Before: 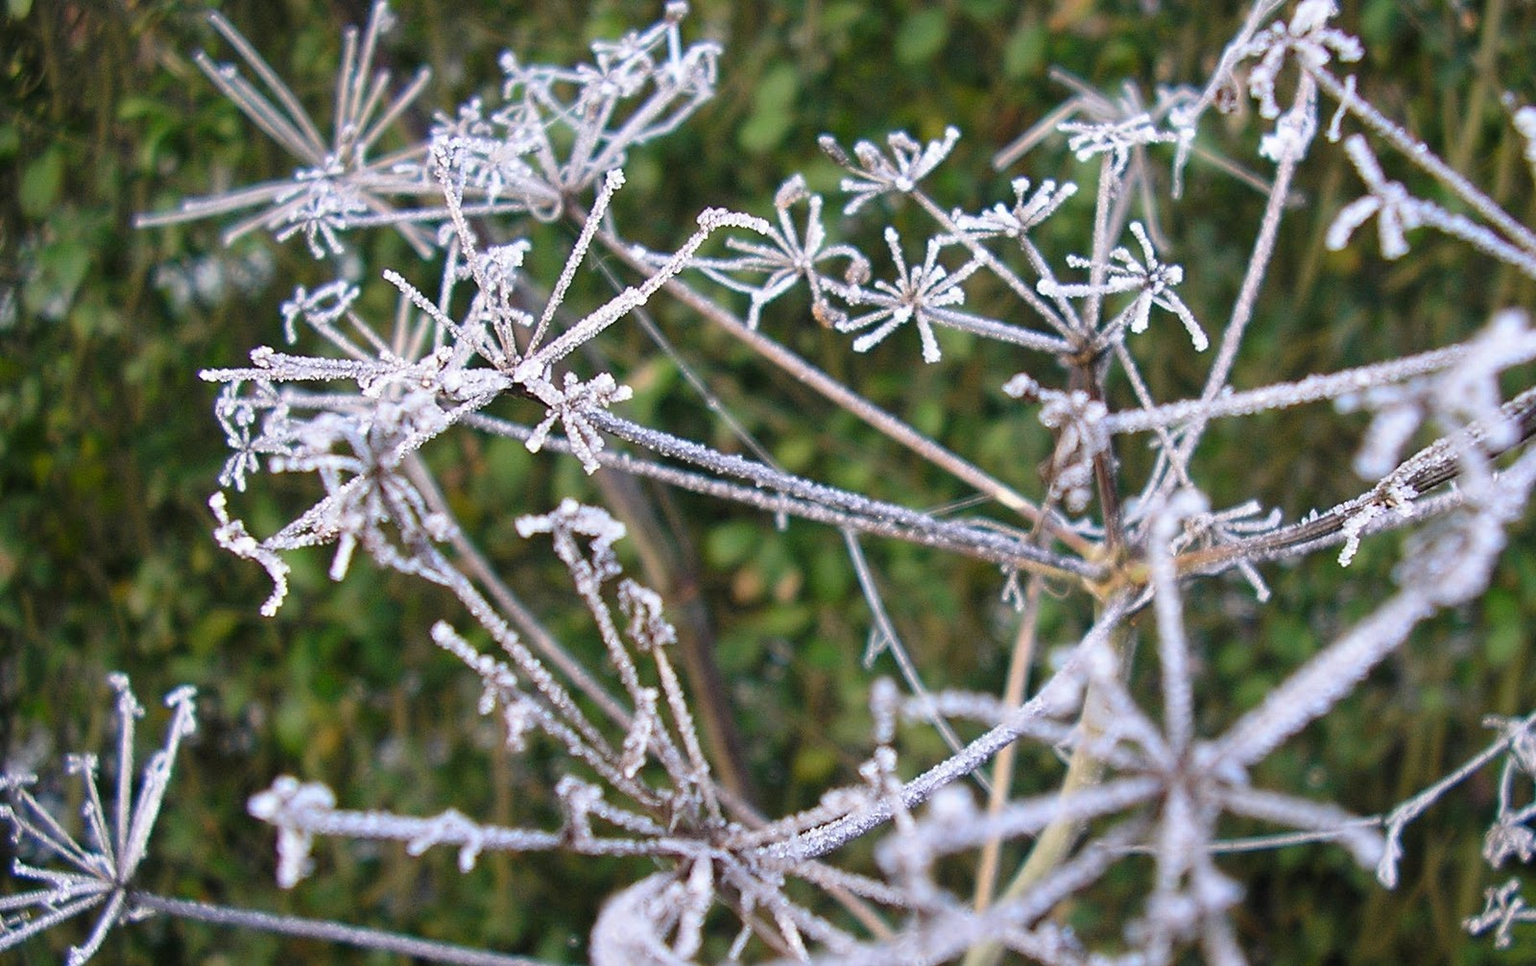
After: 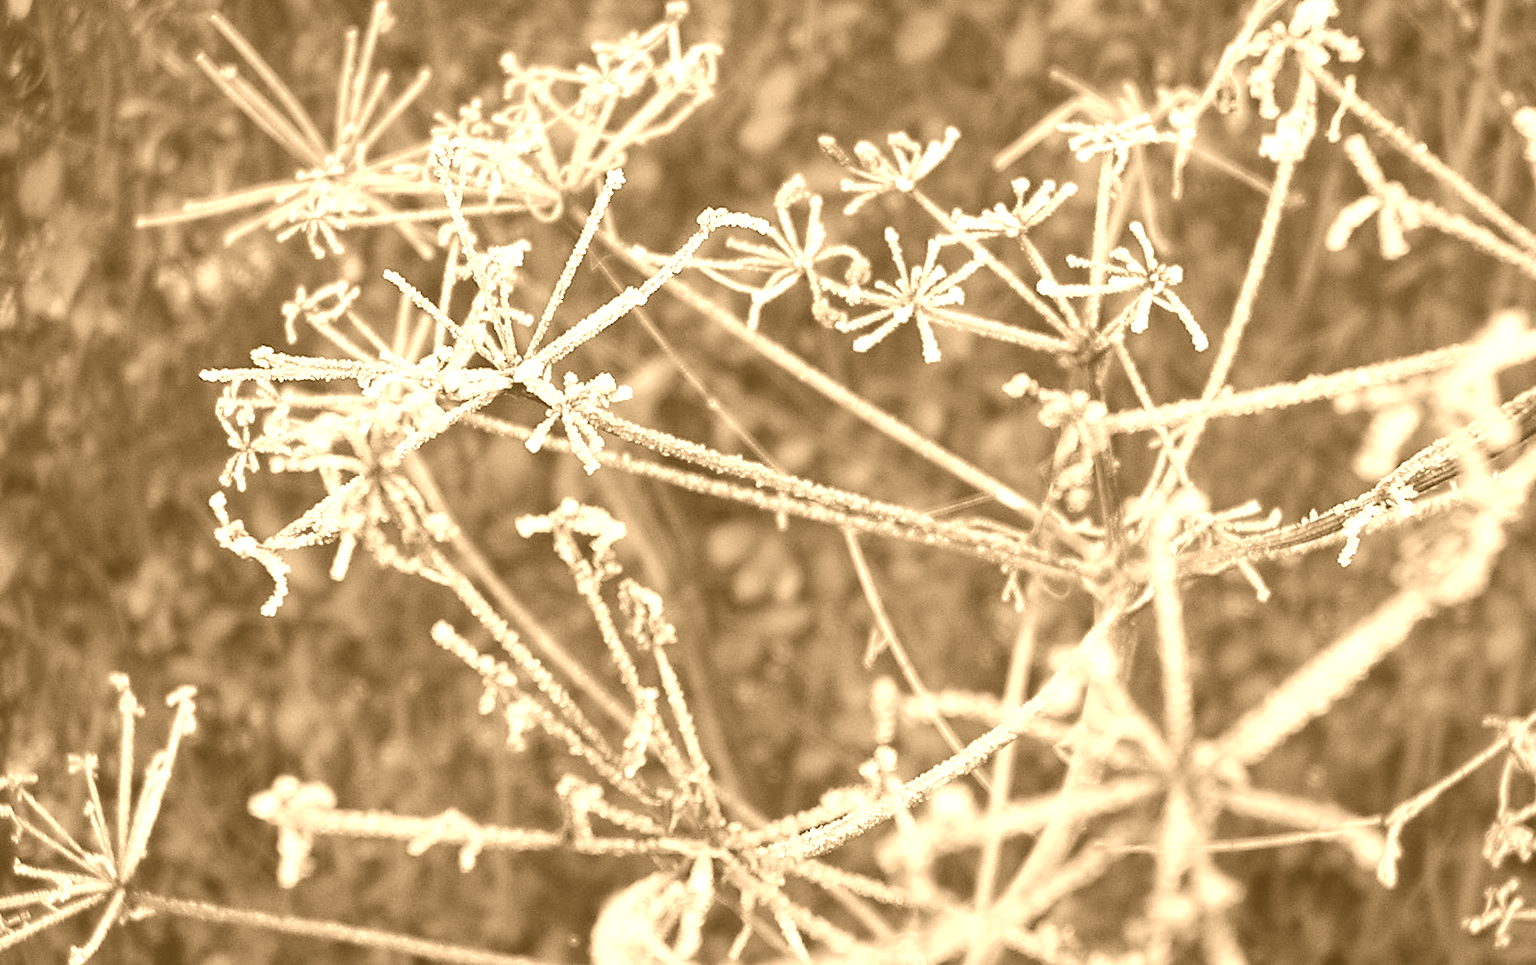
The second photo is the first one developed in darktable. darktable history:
exposure: exposure -0.116 EV, compensate exposure bias true, compensate highlight preservation false
colorize: hue 28.8°, source mix 100%
shadows and highlights: shadows 20.91, highlights -82.73, soften with gaussian
color correction: highlights a* -0.482, highlights b* 9.48, shadows a* -9.48, shadows b* 0.803
